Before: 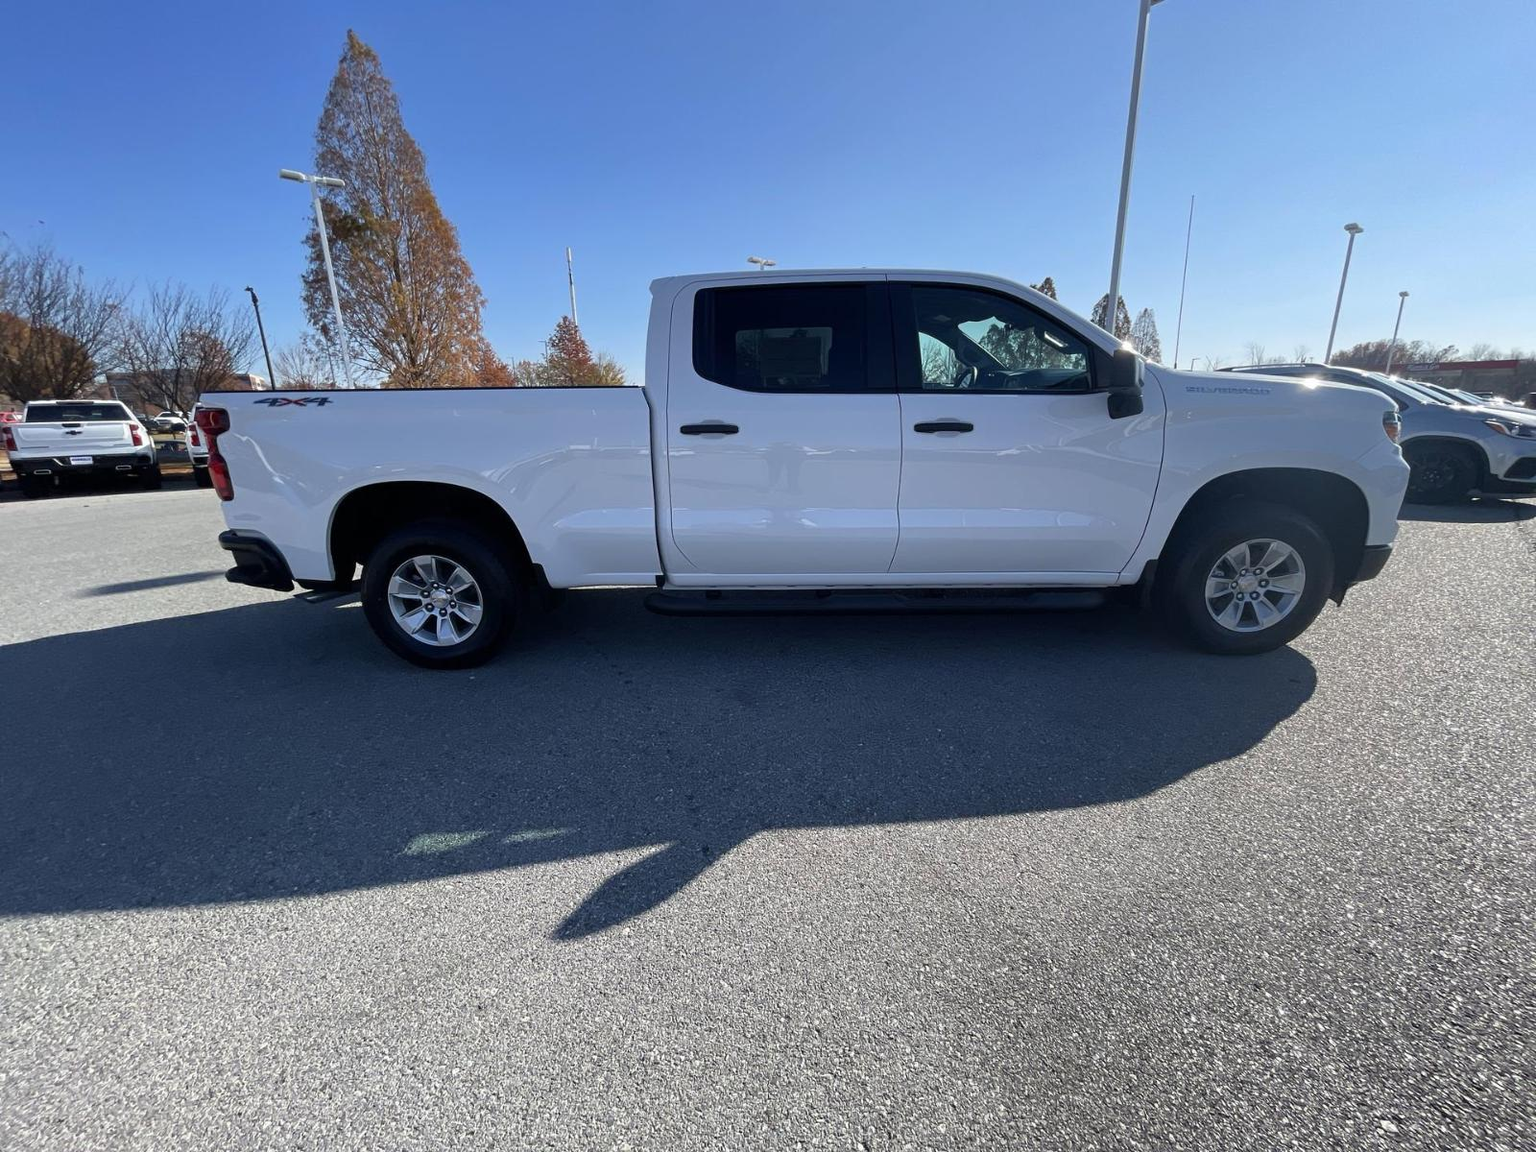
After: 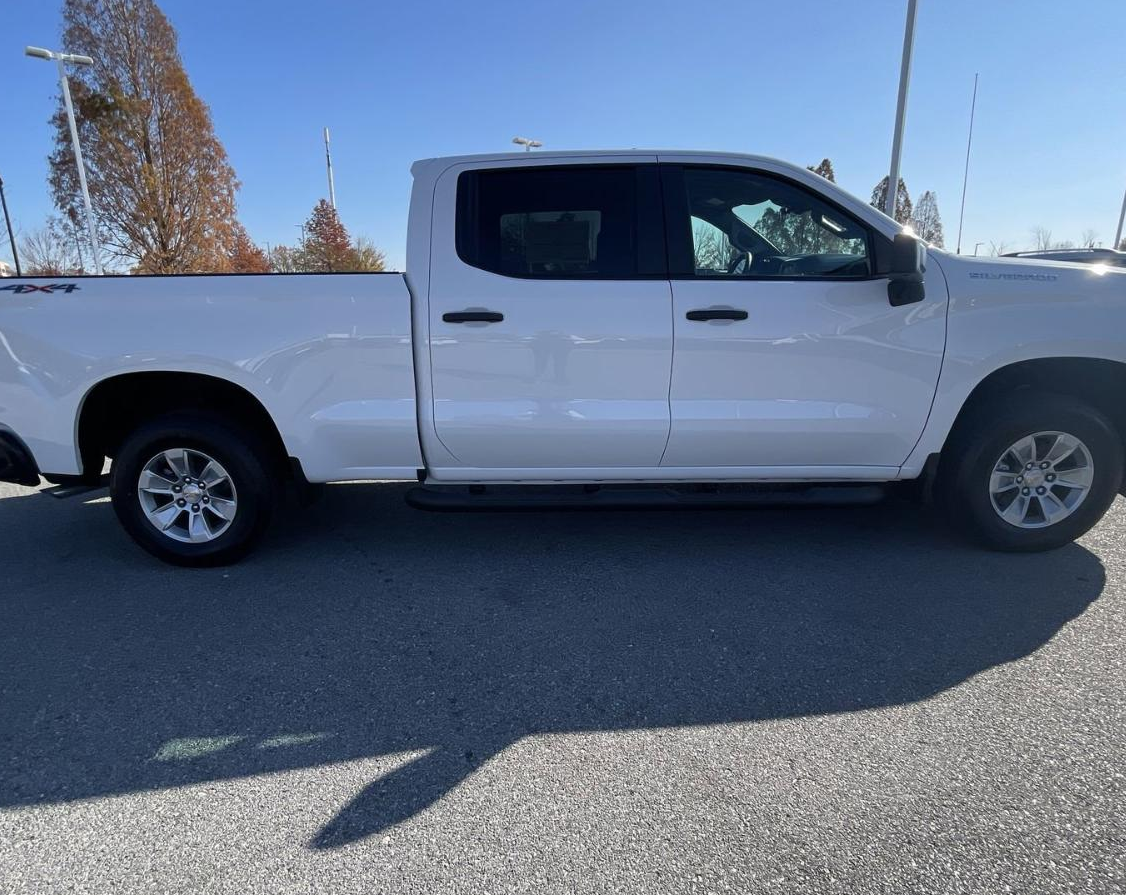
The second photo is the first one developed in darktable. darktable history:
crop and rotate: left 16.695%, top 10.861%, right 12.889%, bottom 14.529%
